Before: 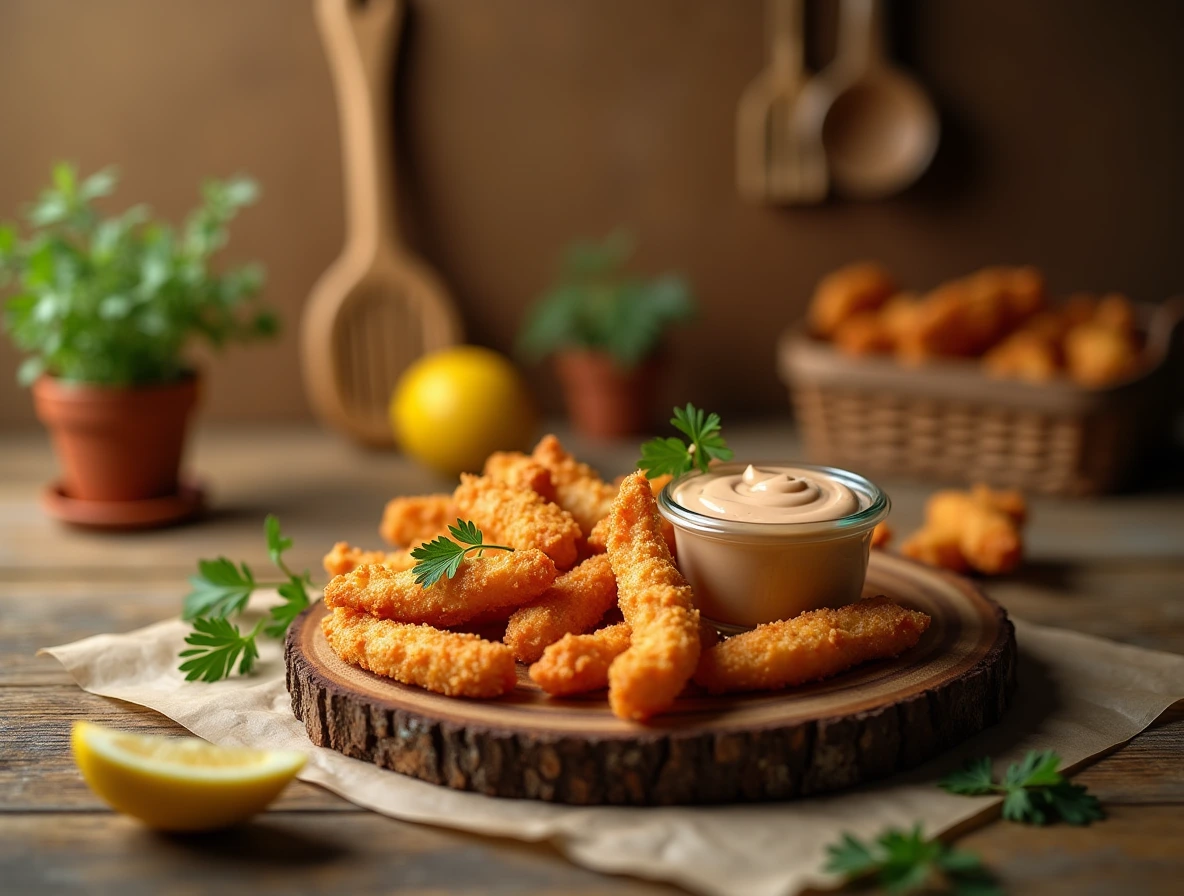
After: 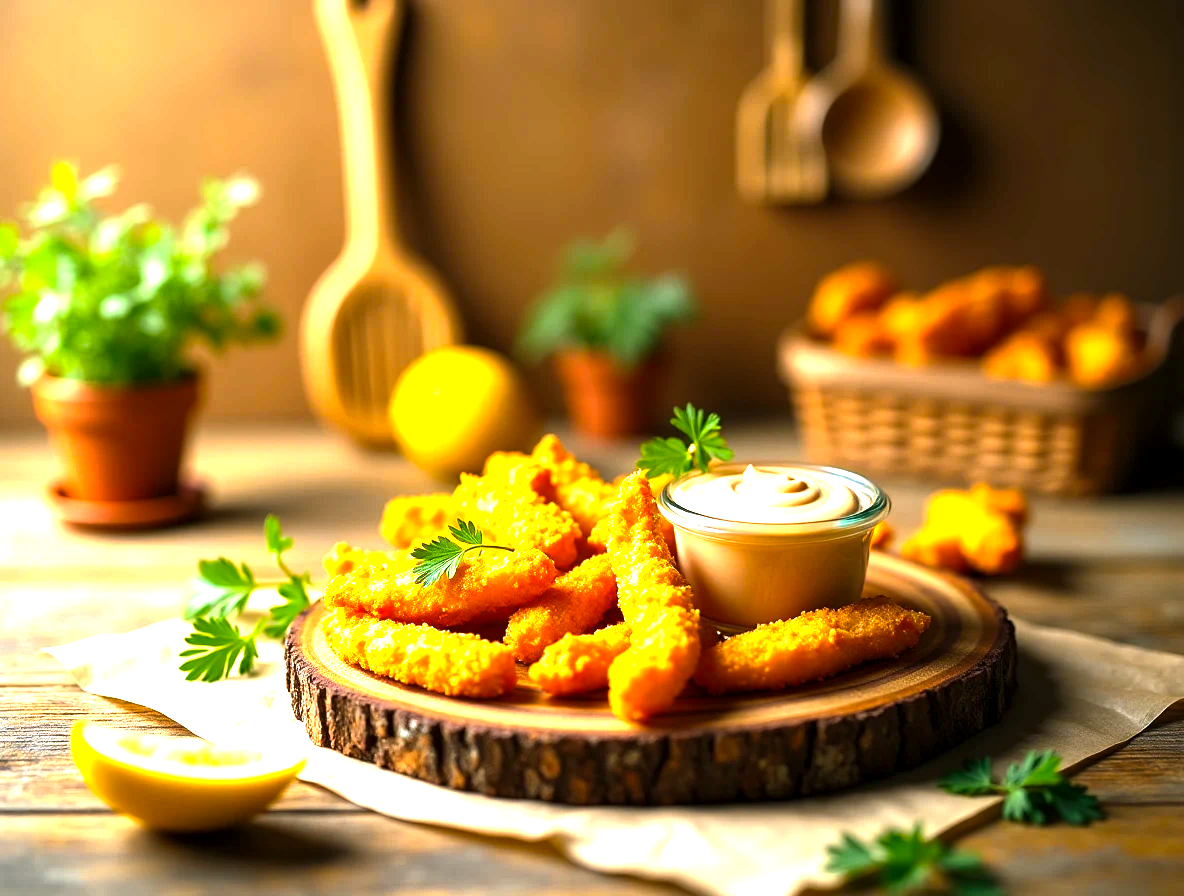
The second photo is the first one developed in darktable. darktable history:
levels: levels [0, 0.498, 1]
exposure: black level correction 0.001, exposure 1.398 EV, compensate highlight preservation false
color balance rgb: shadows lift › chroma 2.522%, shadows lift › hue 189.84°, linear chroma grading › global chroma 8.721%, perceptual saturation grading › global saturation 17.778%, perceptual brilliance grading › global brilliance 19.975%, perceptual brilliance grading › shadows -39.664%
